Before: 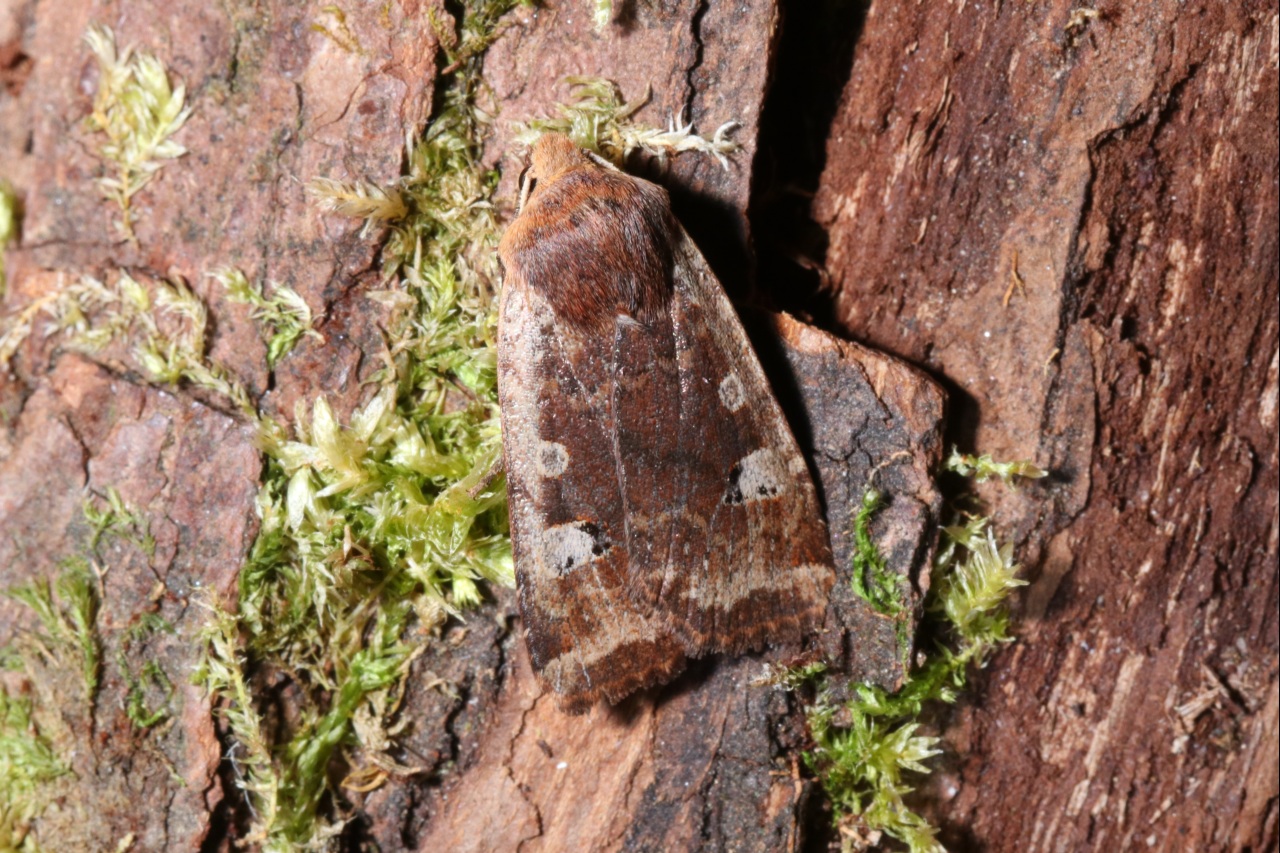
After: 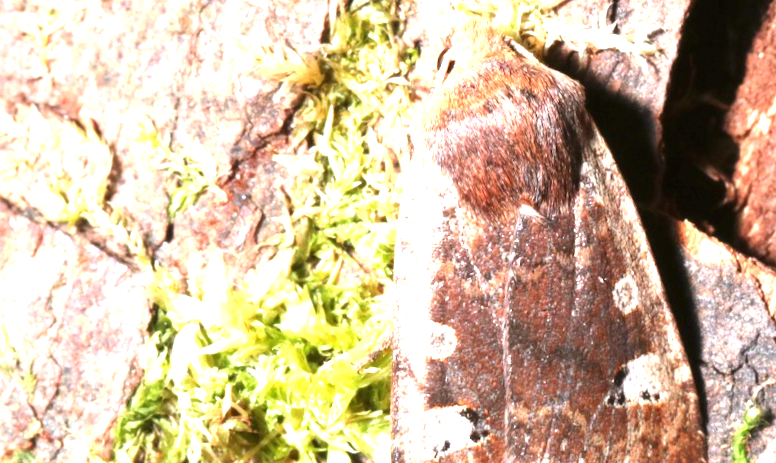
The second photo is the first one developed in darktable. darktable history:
tone equalizer: on, module defaults
exposure: black level correction 0, exposure 1.74 EV, compensate exposure bias true, compensate highlight preservation false
crop and rotate: angle -6.27°, left 2.054%, top 6.898%, right 27.684%, bottom 30.202%
